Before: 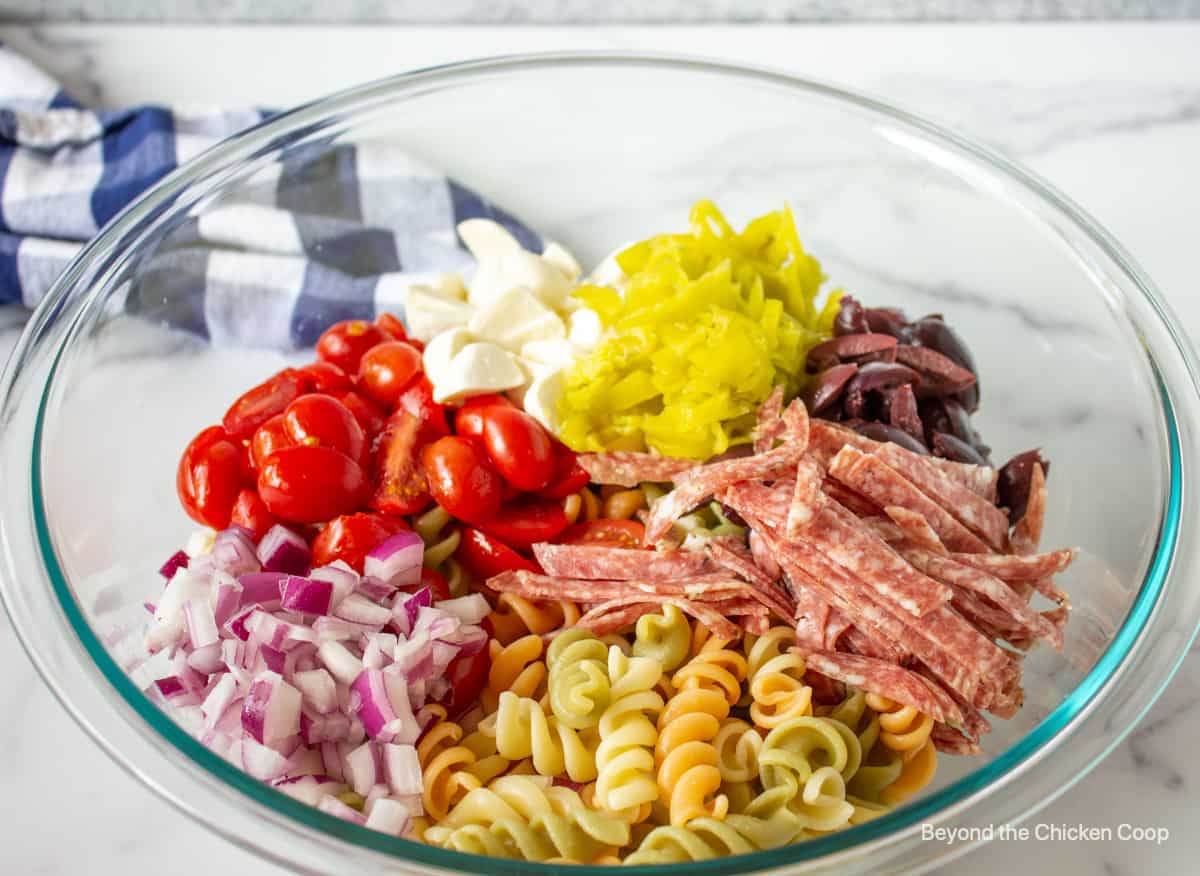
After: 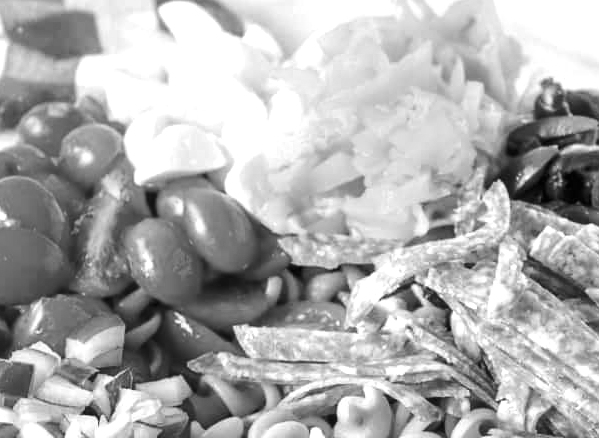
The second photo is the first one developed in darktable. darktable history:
tone equalizer: -8 EV 0.001 EV, -7 EV -0.002 EV, -6 EV 0.002 EV, -5 EV -0.03 EV, -4 EV -0.116 EV, -3 EV -0.169 EV, -2 EV 0.24 EV, -1 EV 0.702 EV, +0 EV 0.493 EV
crop: left 25%, top 25%, right 25%, bottom 25%
monochrome: a 16.06, b 15.48, size 1
